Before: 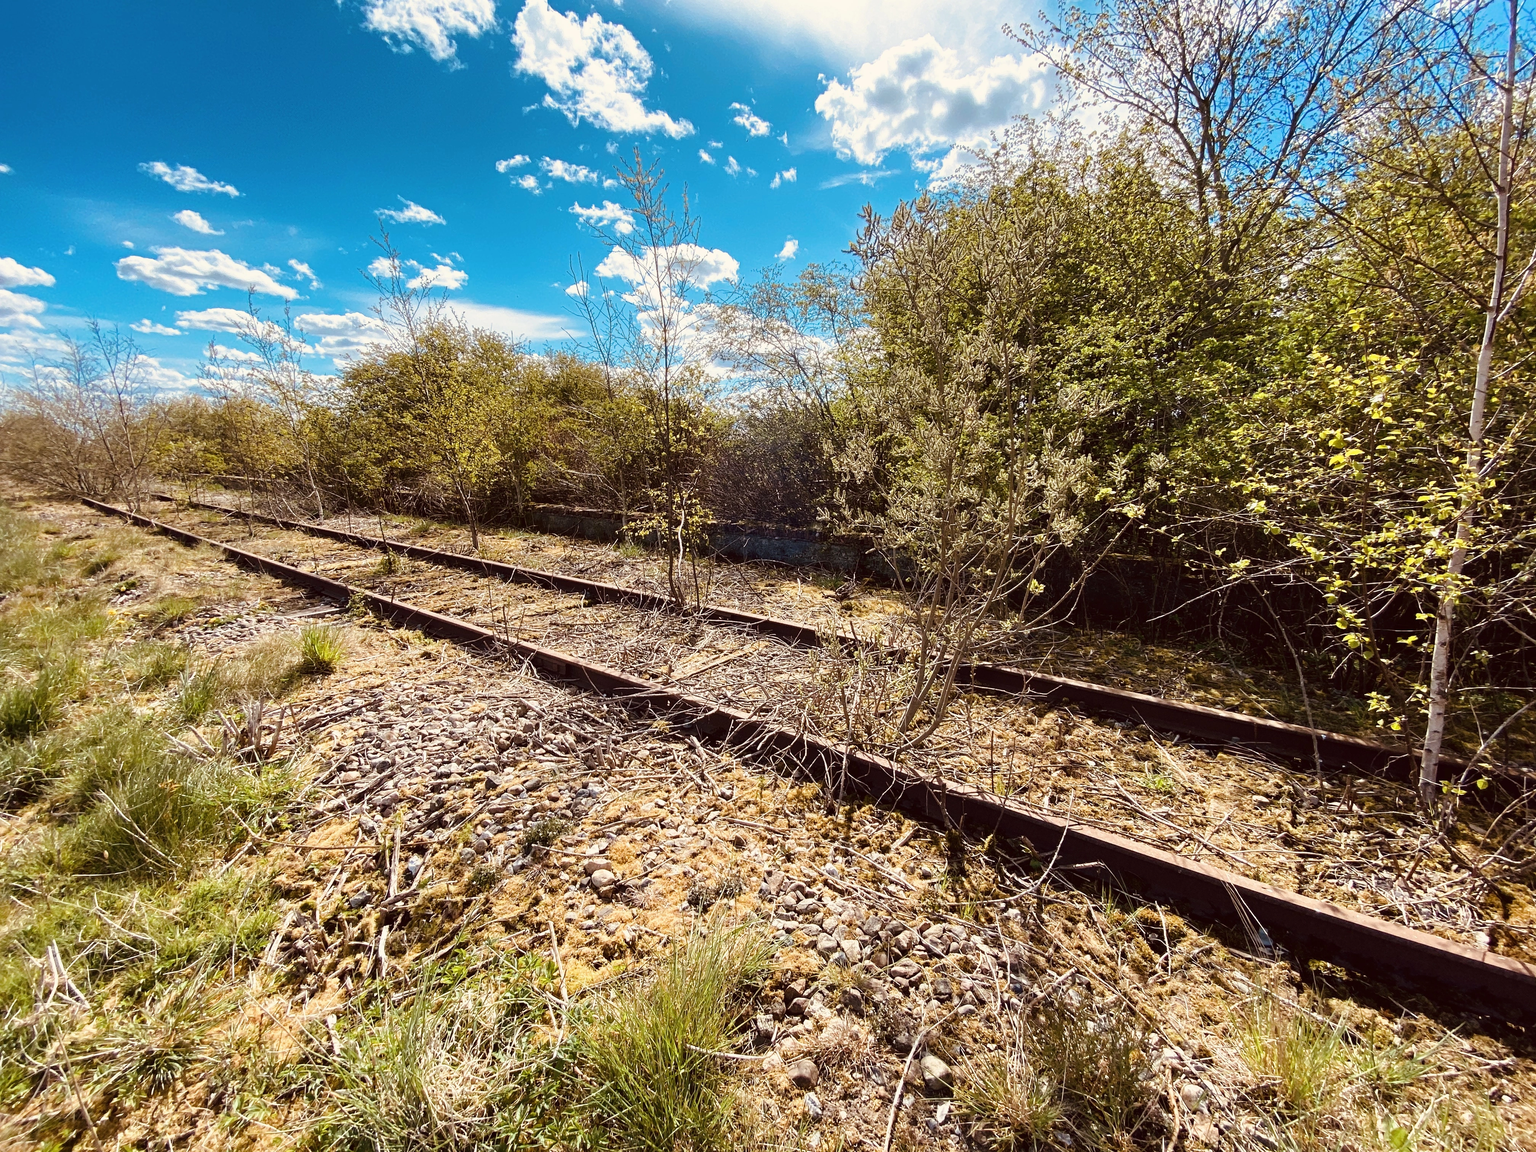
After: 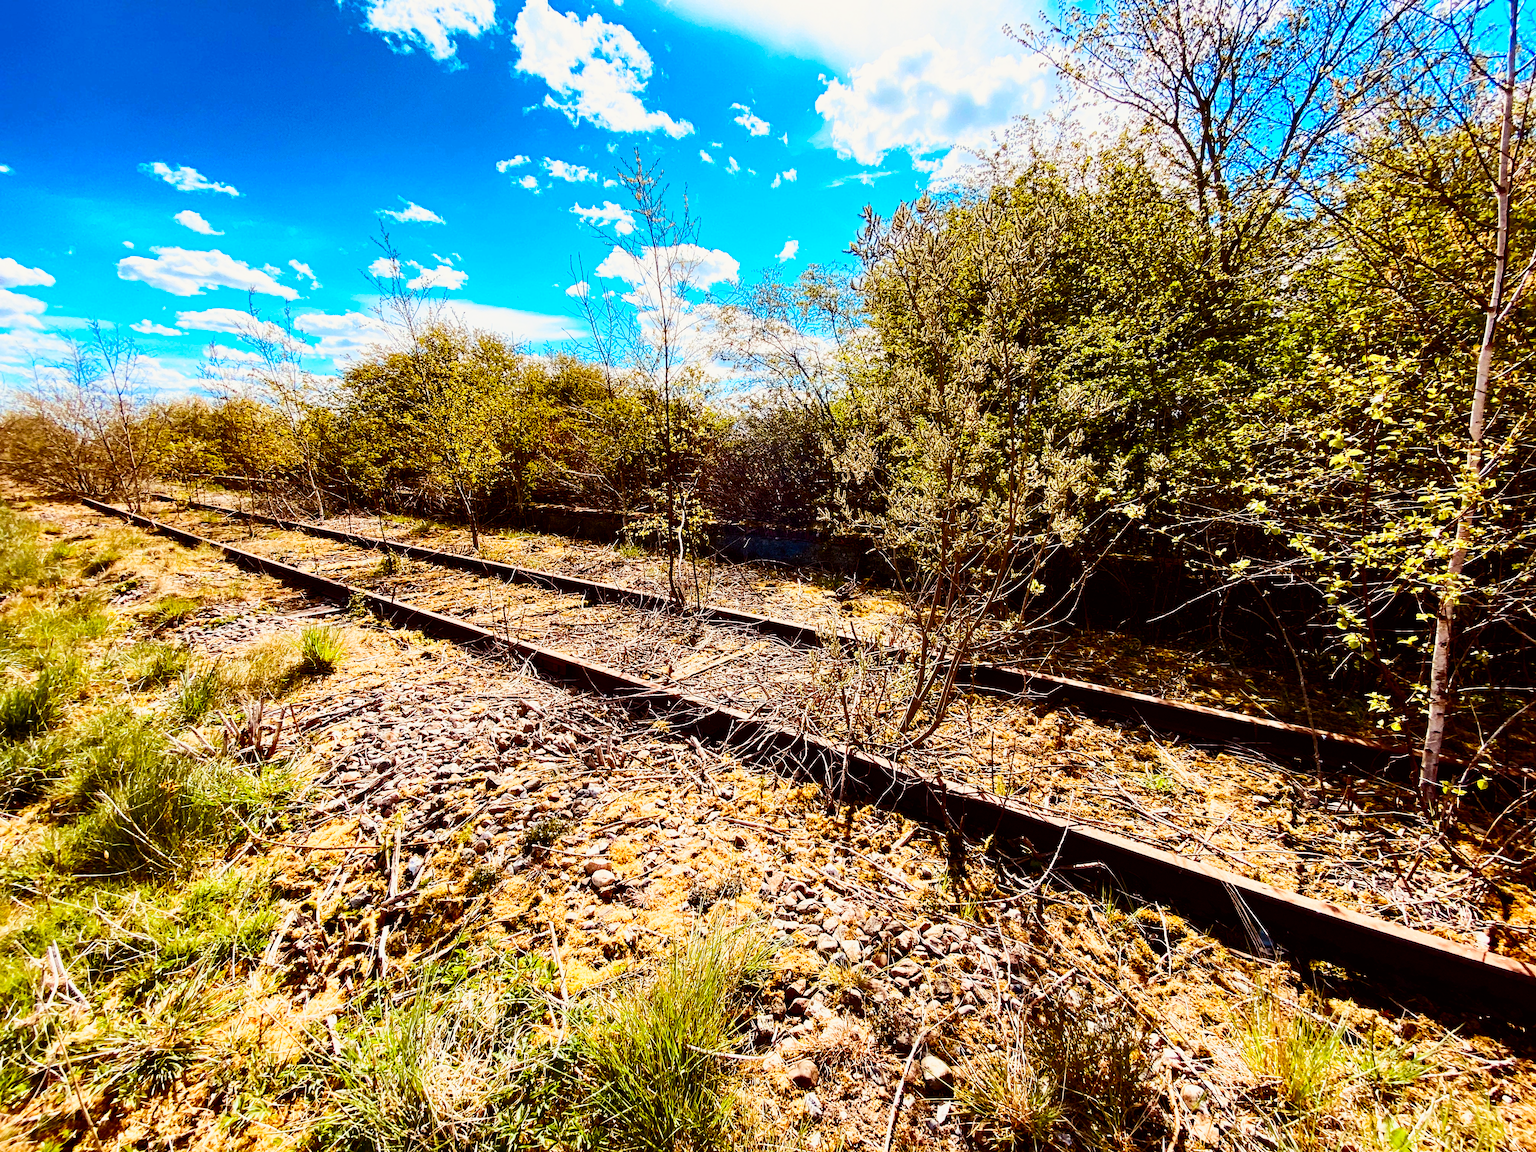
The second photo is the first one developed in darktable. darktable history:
filmic rgb: middle gray luminance 21.46%, black relative exposure -14.09 EV, white relative exposure 2.95 EV, target black luminance 0%, hardness 8.77, latitude 60.12%, contrast 1.21, highlights saturation mix 6.16%, shadows ↔ highlights balance 42.15%, add noise in highlights 0.002, preserve chrominance no, color science v3 (2019), use custom middle-gray values true, iterations of high-quality reconstruction 0, contrast in highlights soft
contrast brightness saturation: contrast 0.381, brightness 0.111
color correction: highlights b* 0.039, saturation 1.82
